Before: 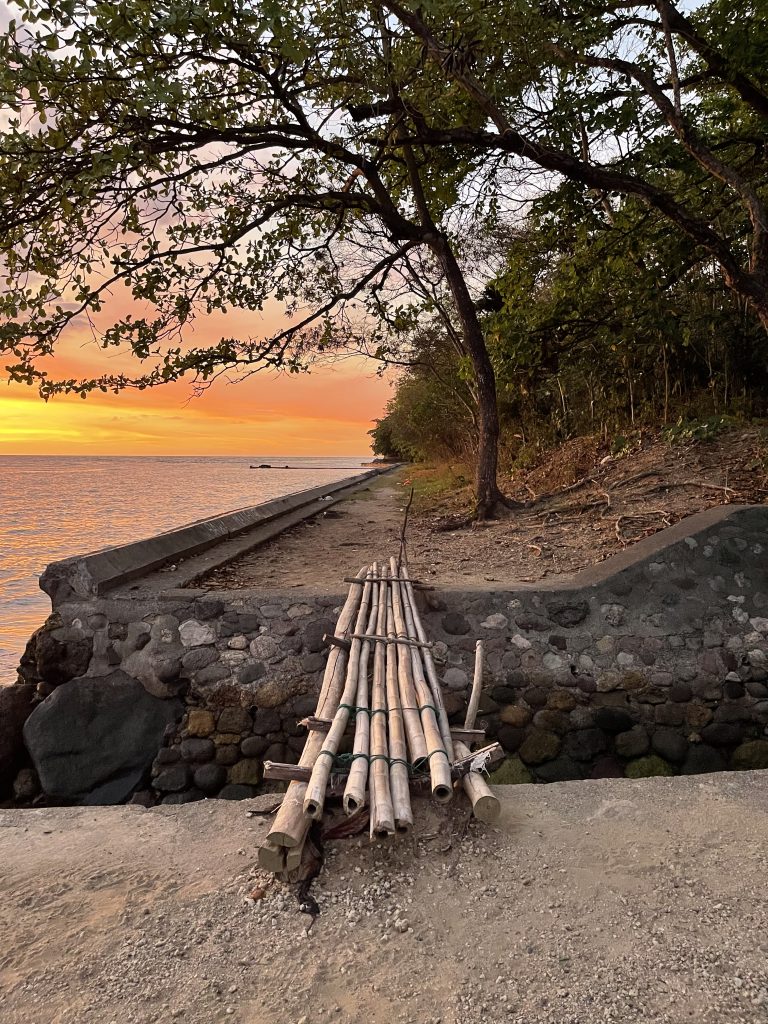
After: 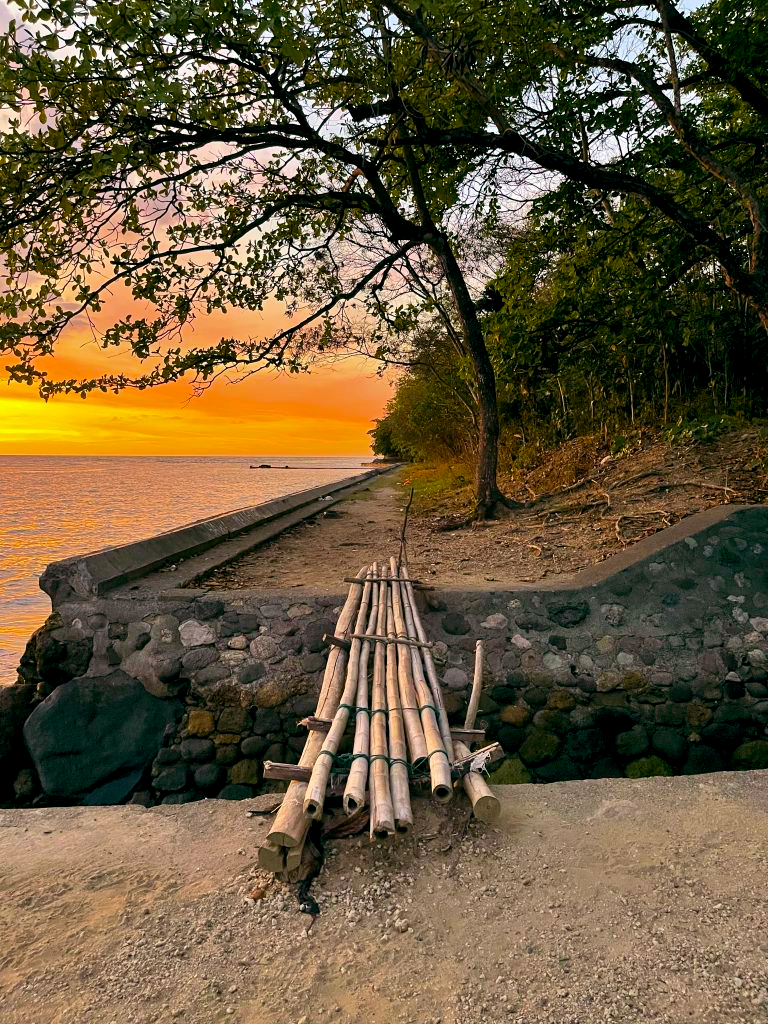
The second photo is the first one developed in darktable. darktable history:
velvia: strength 14.69%
color balance rgb: global offset › luminance -0.329%, global offset › chroma 0.115%, global offset › hue 166.5°, perceptual saturation grading › global saturation 29.797%, global vibrance 30.405%
